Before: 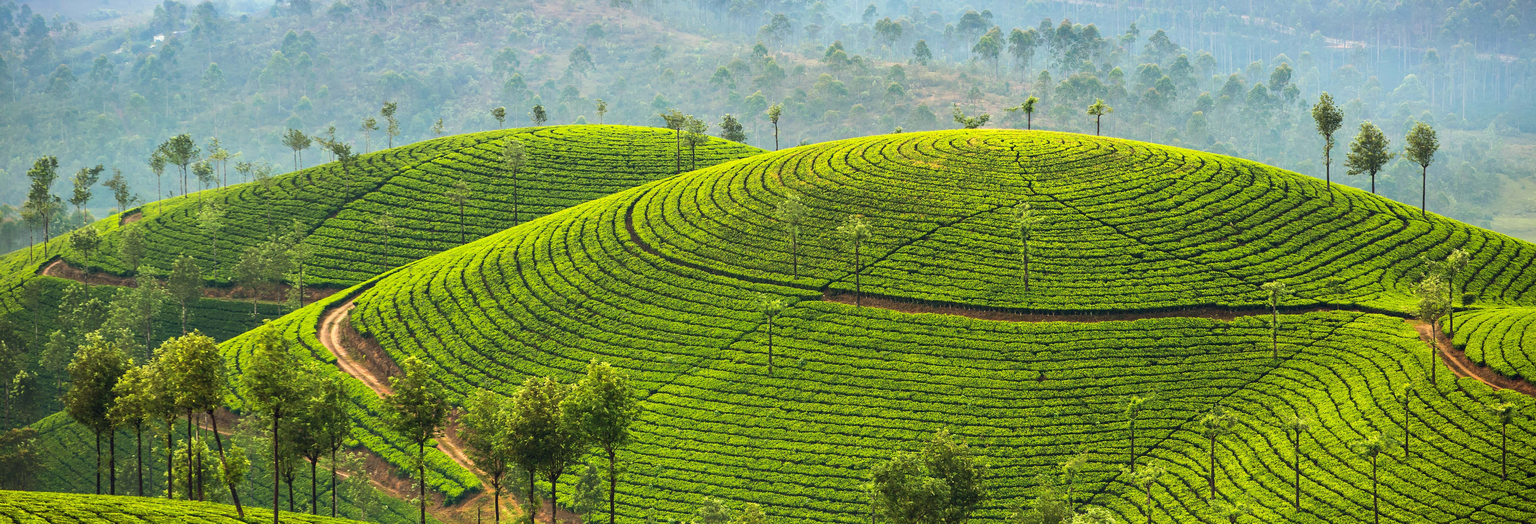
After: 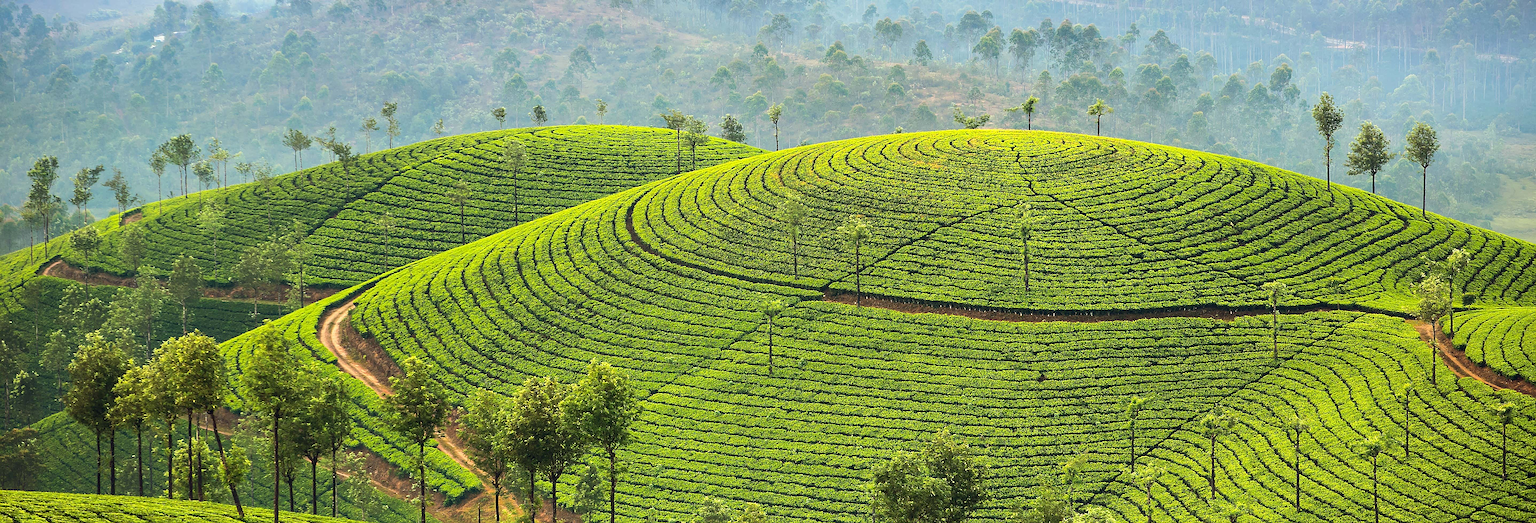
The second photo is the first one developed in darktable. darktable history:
sharpen: radius 1.365, amount 1.253, threshold 0.748
